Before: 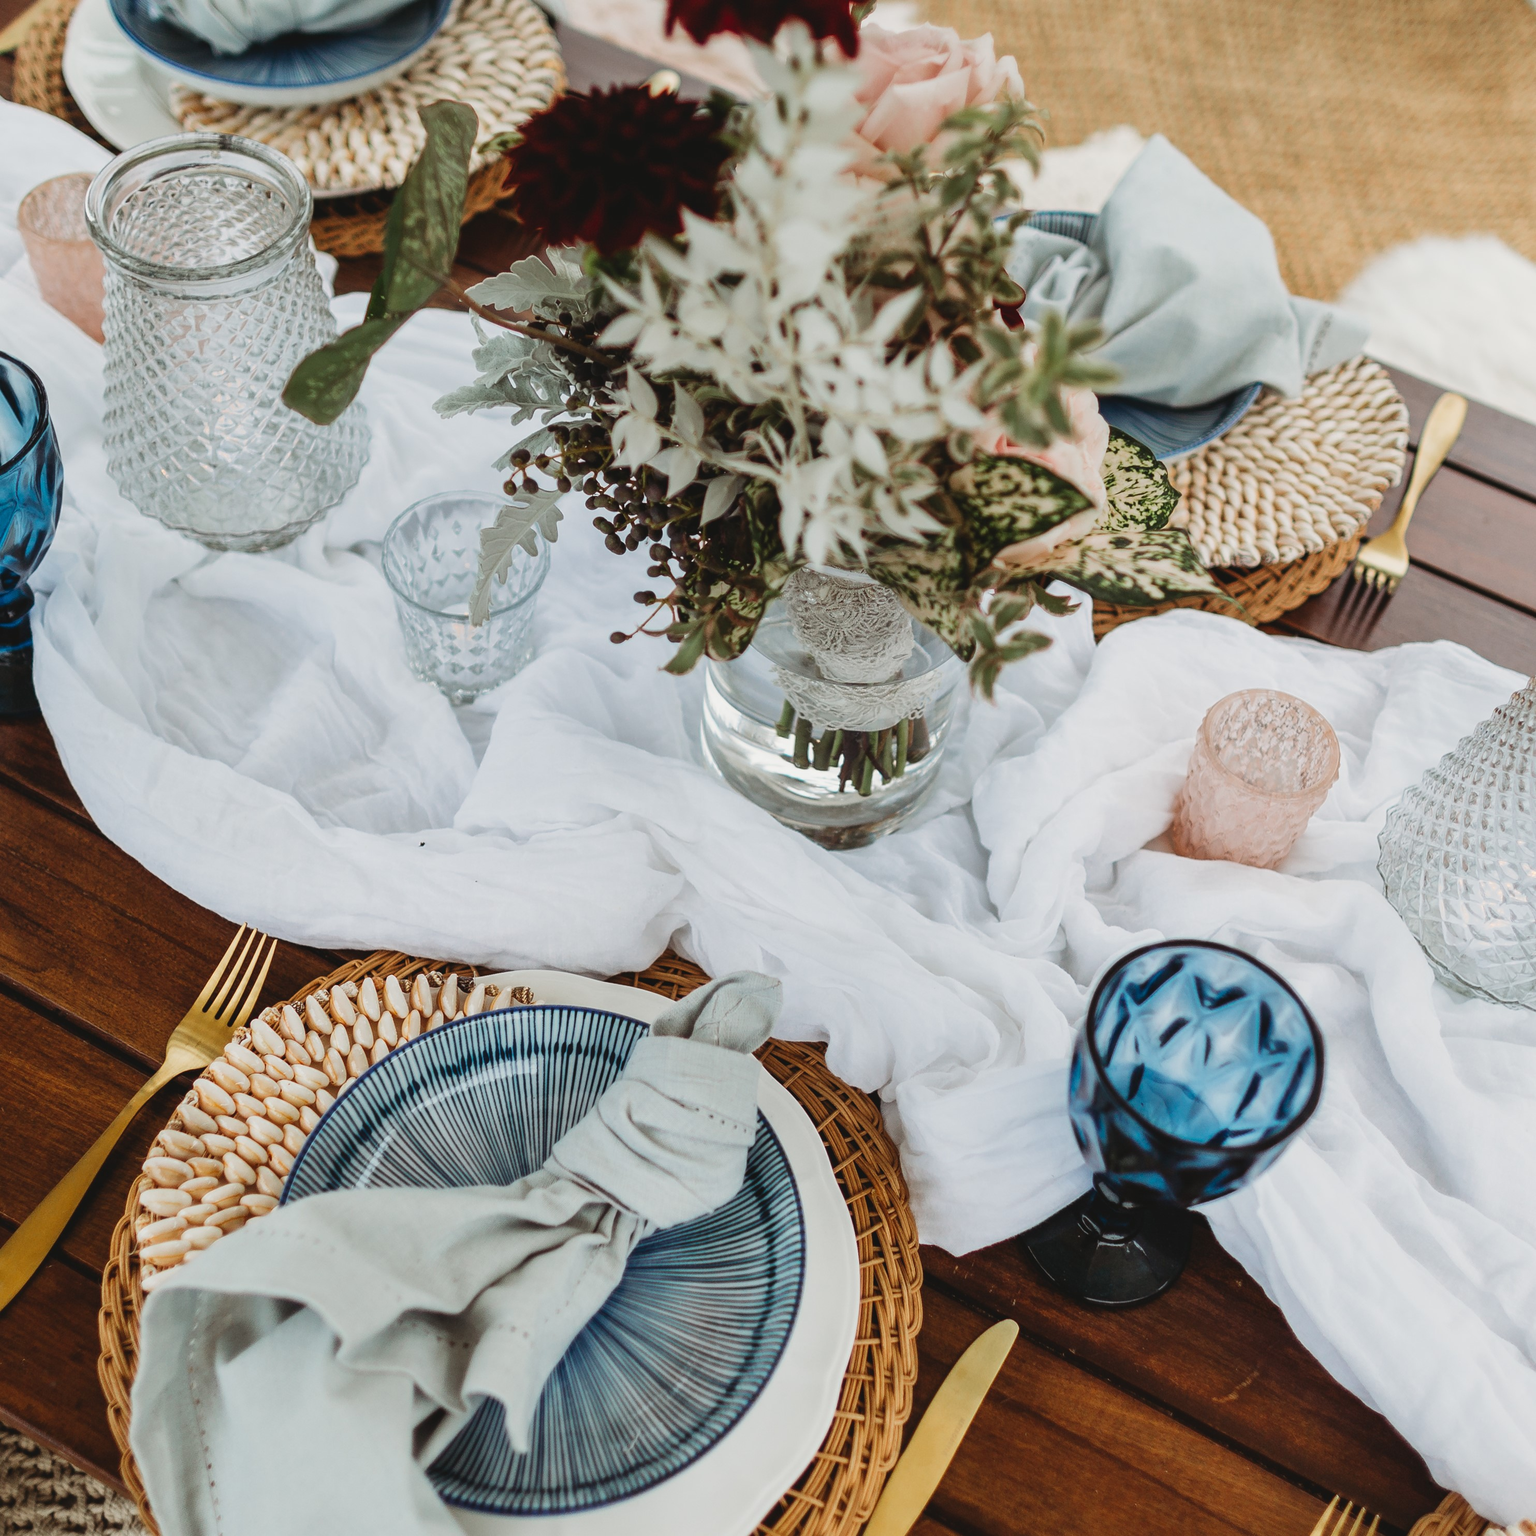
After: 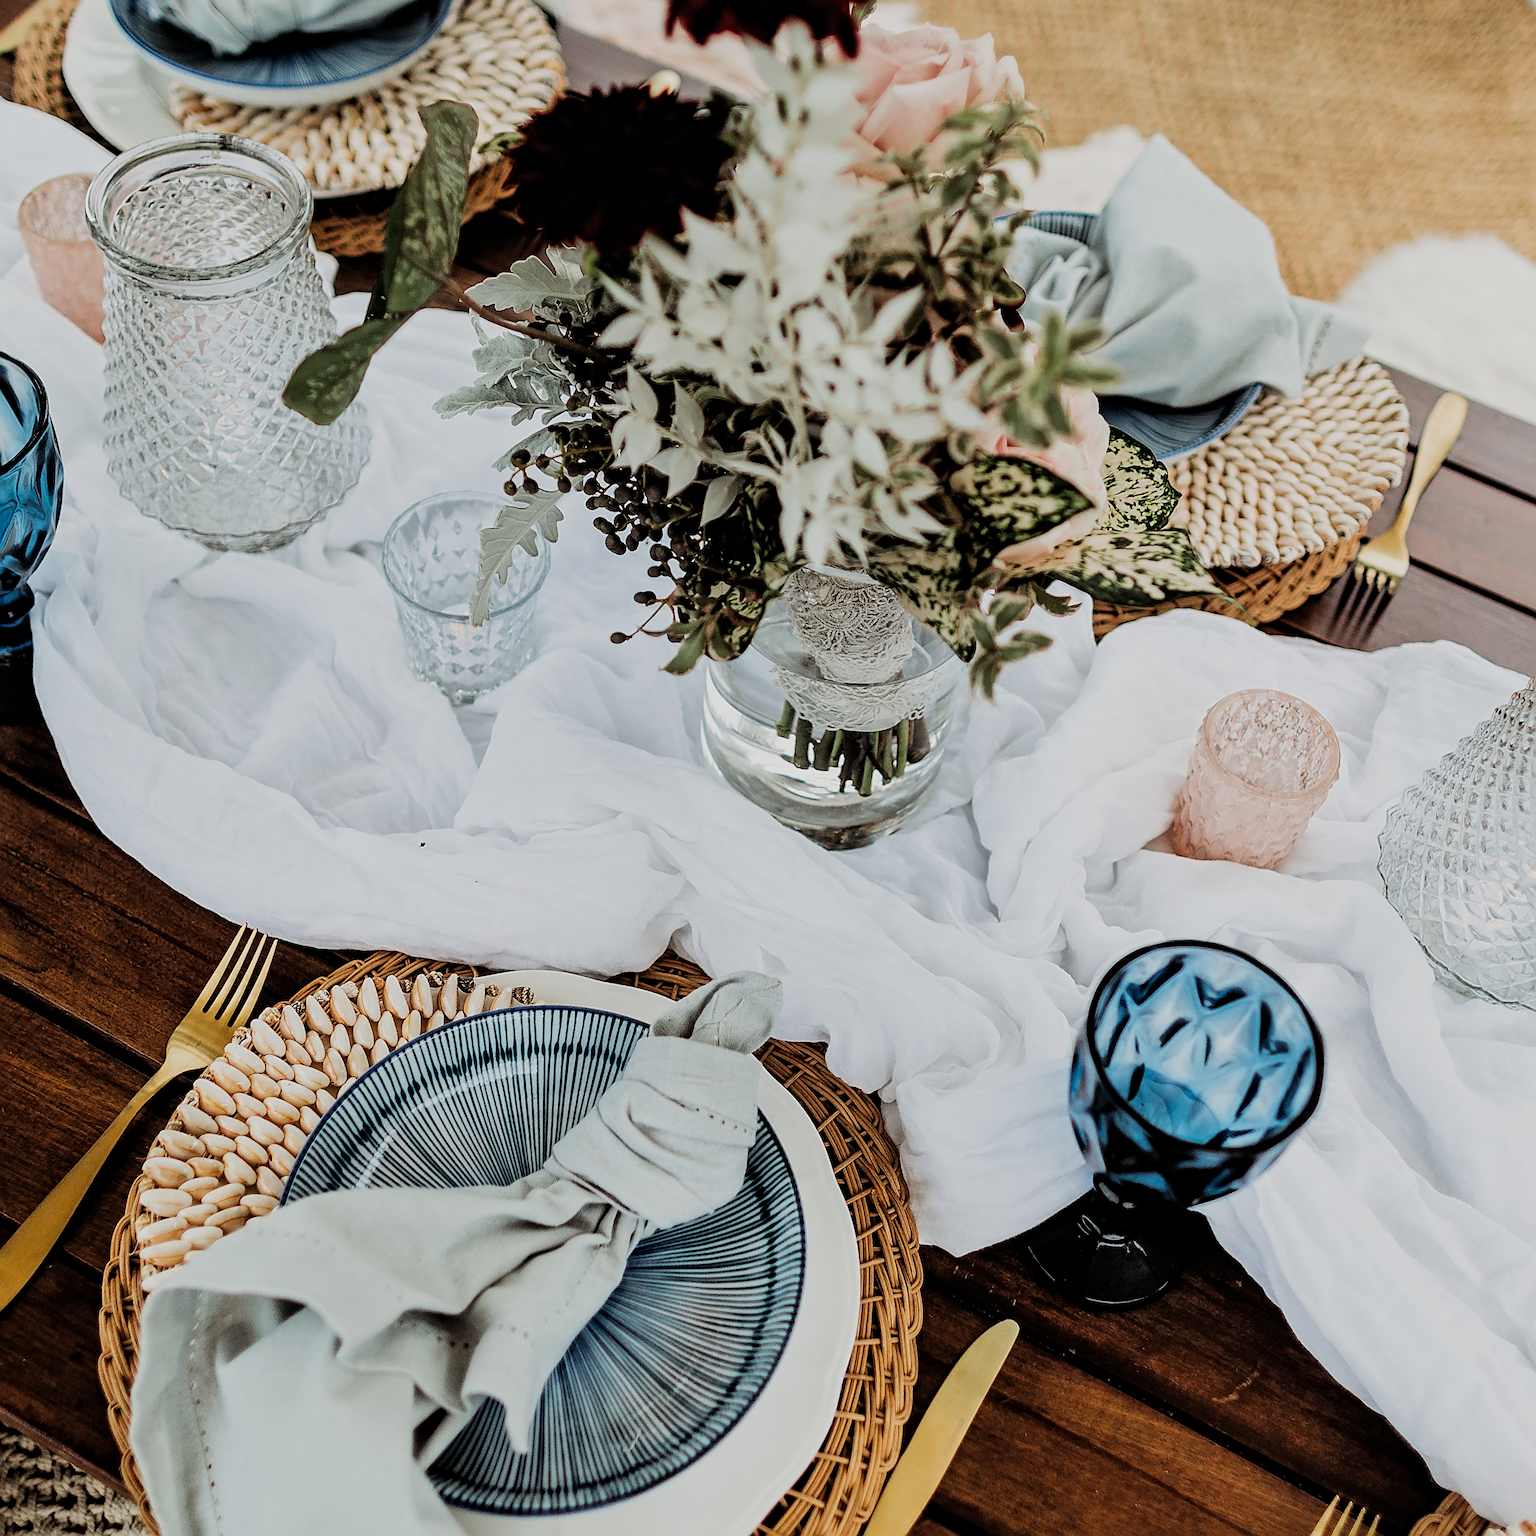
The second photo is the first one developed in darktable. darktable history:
filmic rgb: black relative exposure -5 EV, hardness 2.88, contrast 1.2
local contrast: mode bilateral grid, contrast 28, coarseness 16, detail 115%, midtone range 0.2
sharpen: amount 1
